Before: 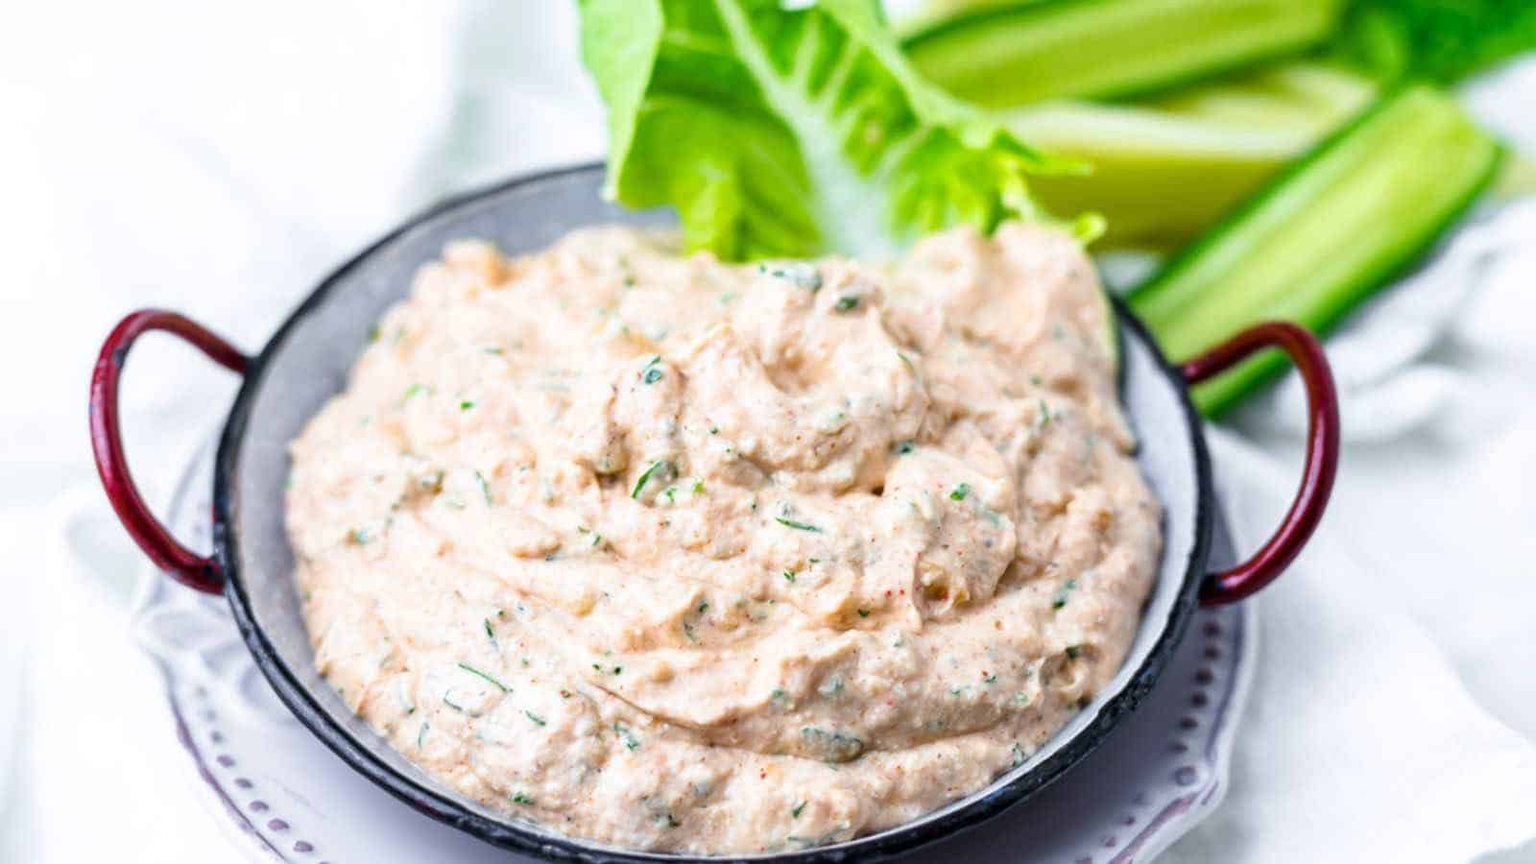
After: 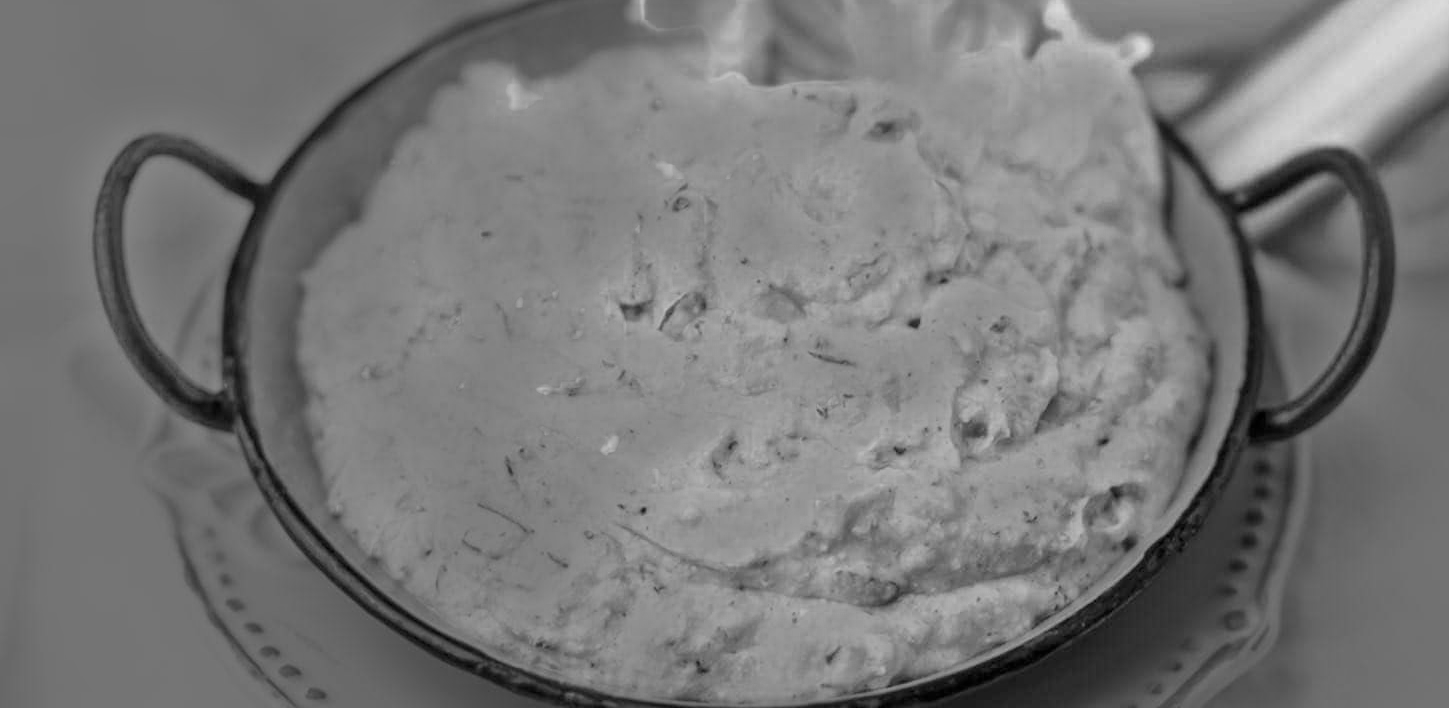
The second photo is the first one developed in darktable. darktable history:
crop: top 20.916%, right 9.437%, bottom 0.316%
color correction: highlights a* -39.68, highlights b* -40, shadows a* -40, shadows b* -40, saturation -3
exposure: black level correction 0, exposure 0.5 EV, compensate exposure bias true, compensate highlight preservation false
monochrome: on, module defaults
white balance: red 0.98, blue 1.61
